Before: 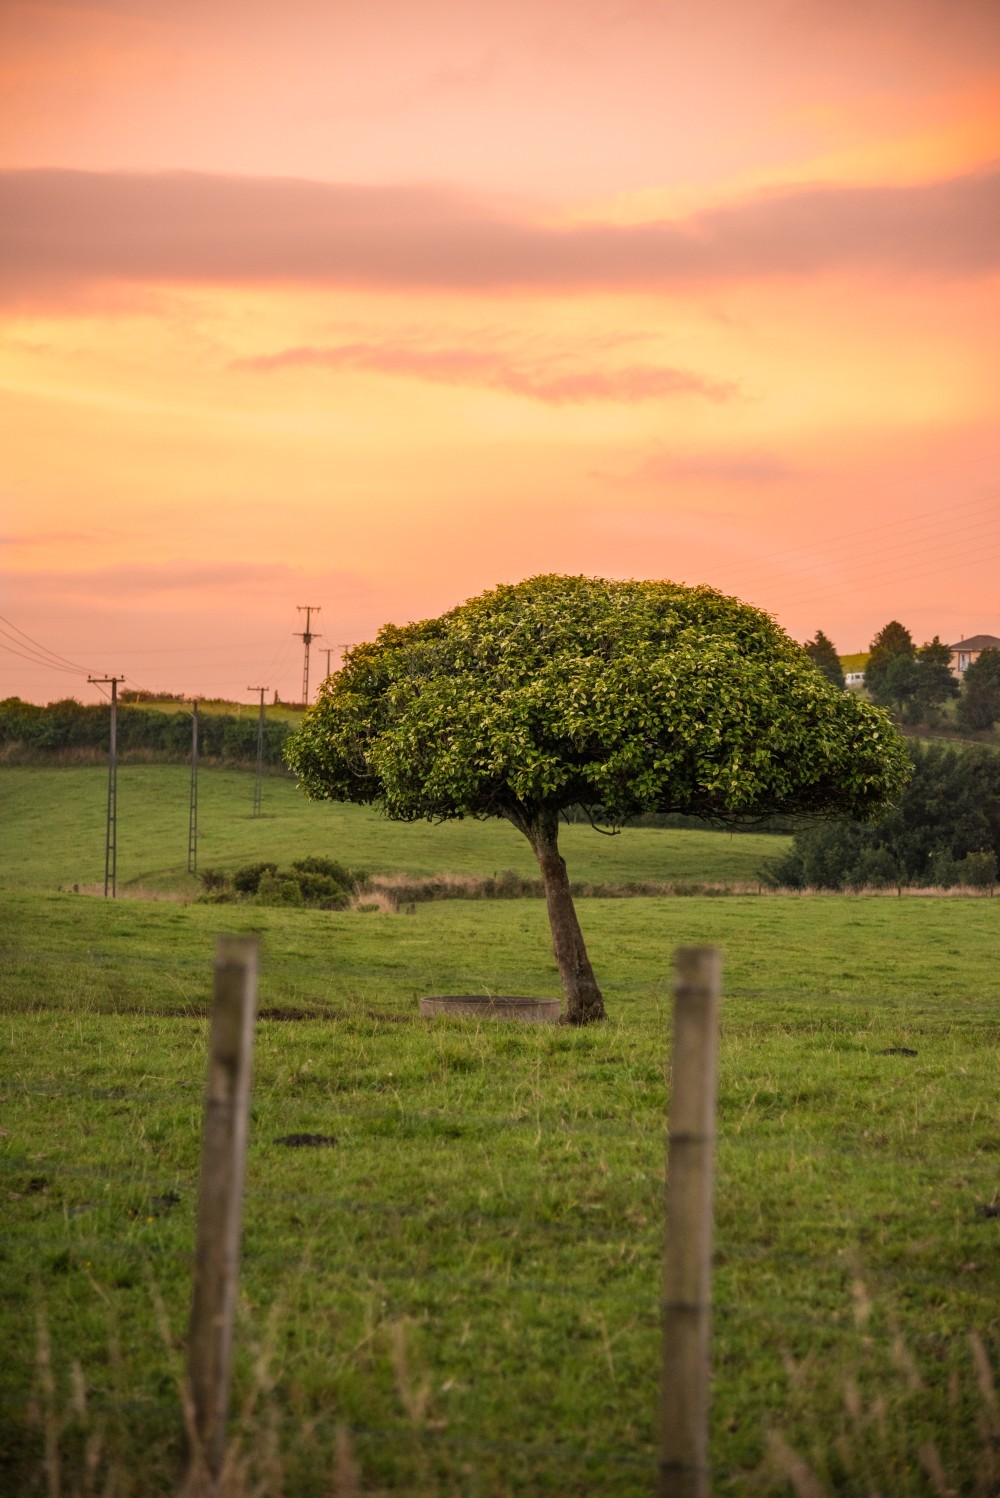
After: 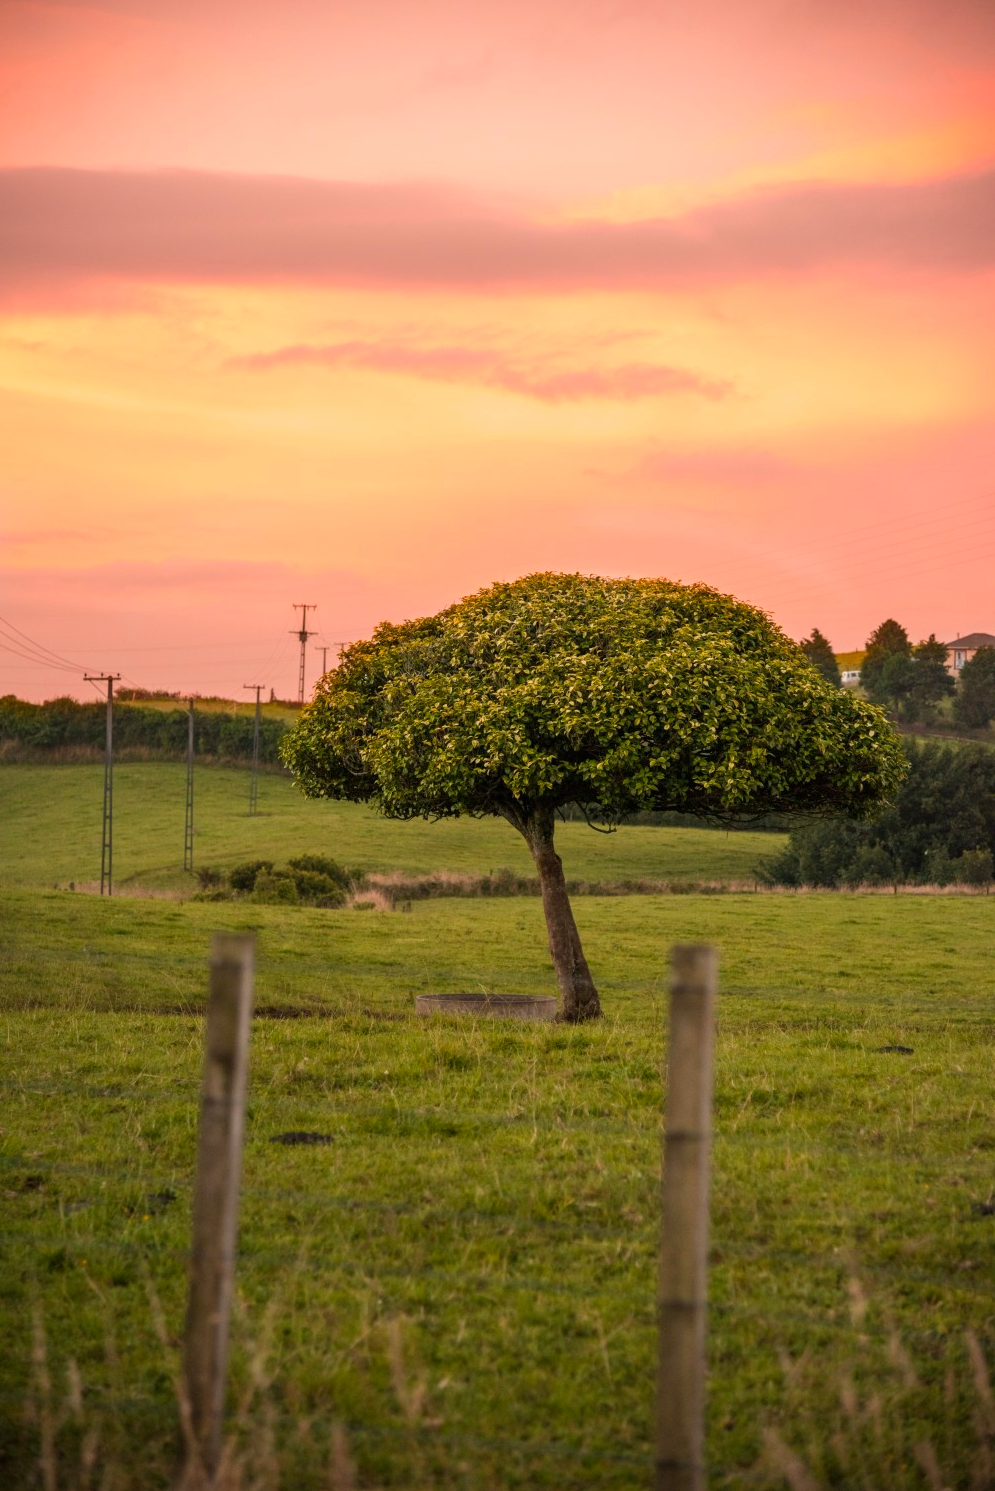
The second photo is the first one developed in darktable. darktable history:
color zones: curves: ch1 [(0.235, 0.558) (0.75, 0.5)]; ch2 [(0.25, 0.462) (0.749, 0.457)]
crop and rotate: left 0.499%, top 0.153%, bottom 0.279%
